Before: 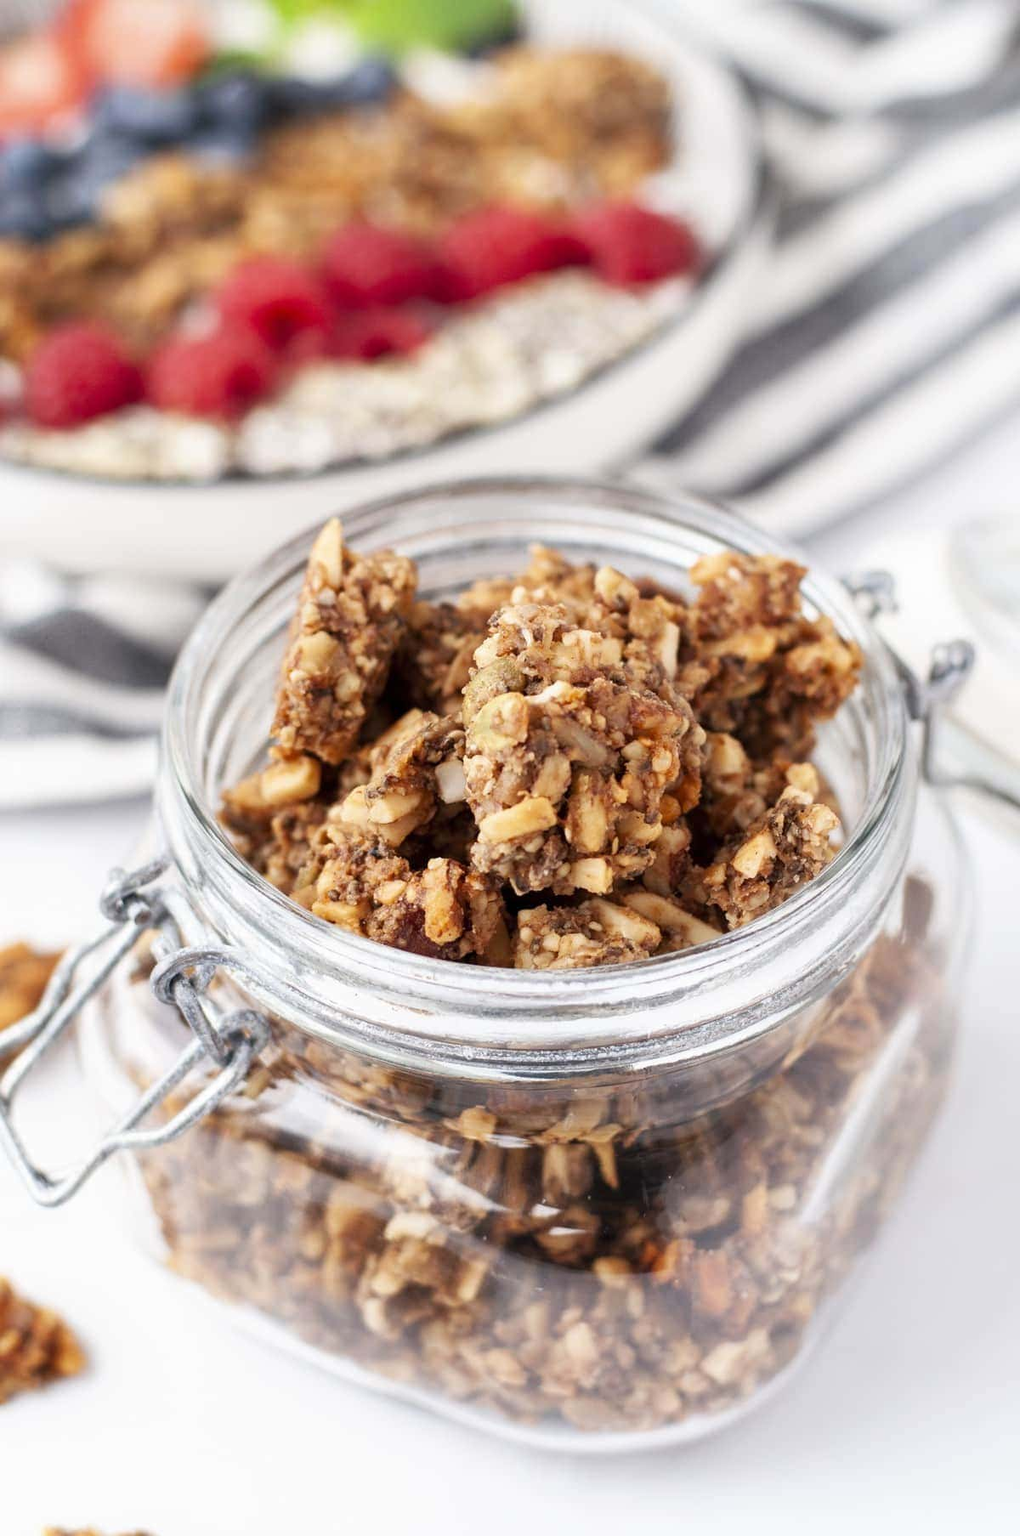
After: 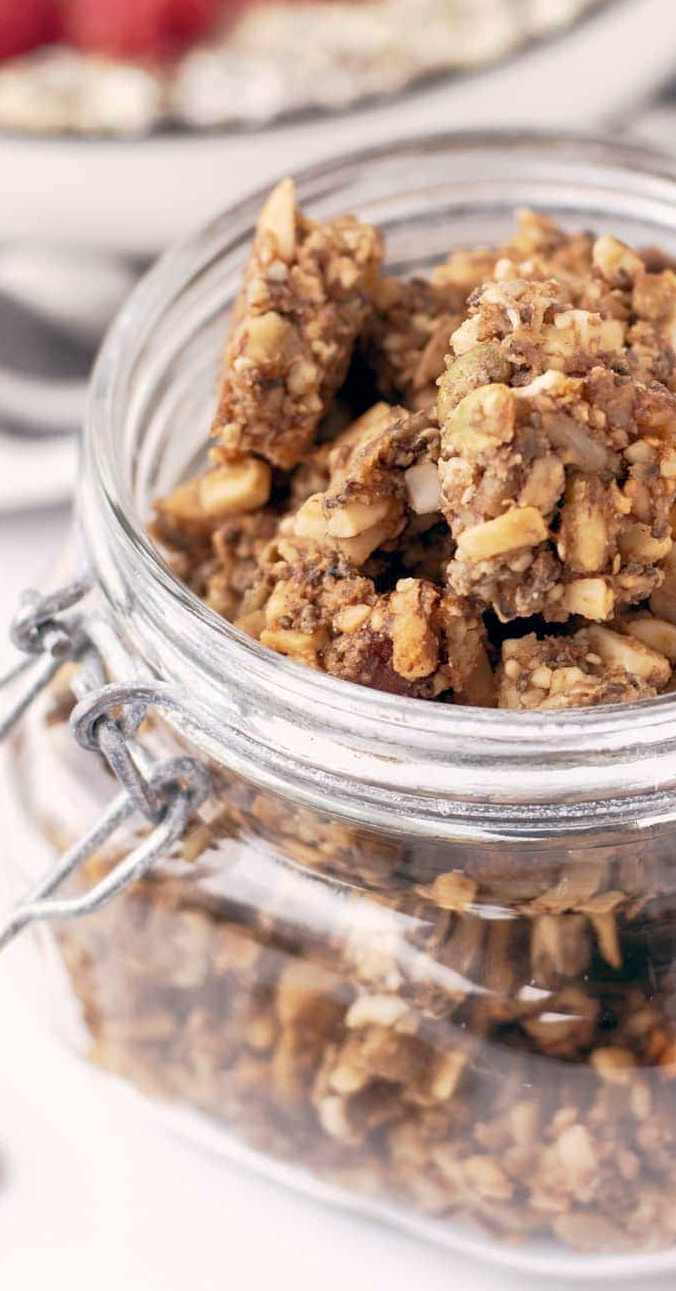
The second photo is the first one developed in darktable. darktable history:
crop: left 8.966%, top 23.852%, right 34.699%, bottom 4.703%
color balance: lift [0.998, 0.998, 1.001, 1.002], gamma [0.995, 1.025, 0.992, 0.975], gain [0.995, 1.02, 0.997, 0.98]
tone curve: curves: ch0 [(0, 0) (0.003, 0.005) (0.011, 0.016) (0.025, 0.036) (0.044, 0.071) (0.069, 0.112) (0.1, 0.149) (0.136, 0.187) (0.177, 0.228) (0.224, 0.272) (0.277, 0.32) (0.335, 0.374) (0.399, 0.429) (0.468, 0.479) (0.543, 0.538) (0.623, 0.609) (0.709, 0.697) (0.801, 0.789) (0.898, 0.876) (1, 1)], preserve colors none
